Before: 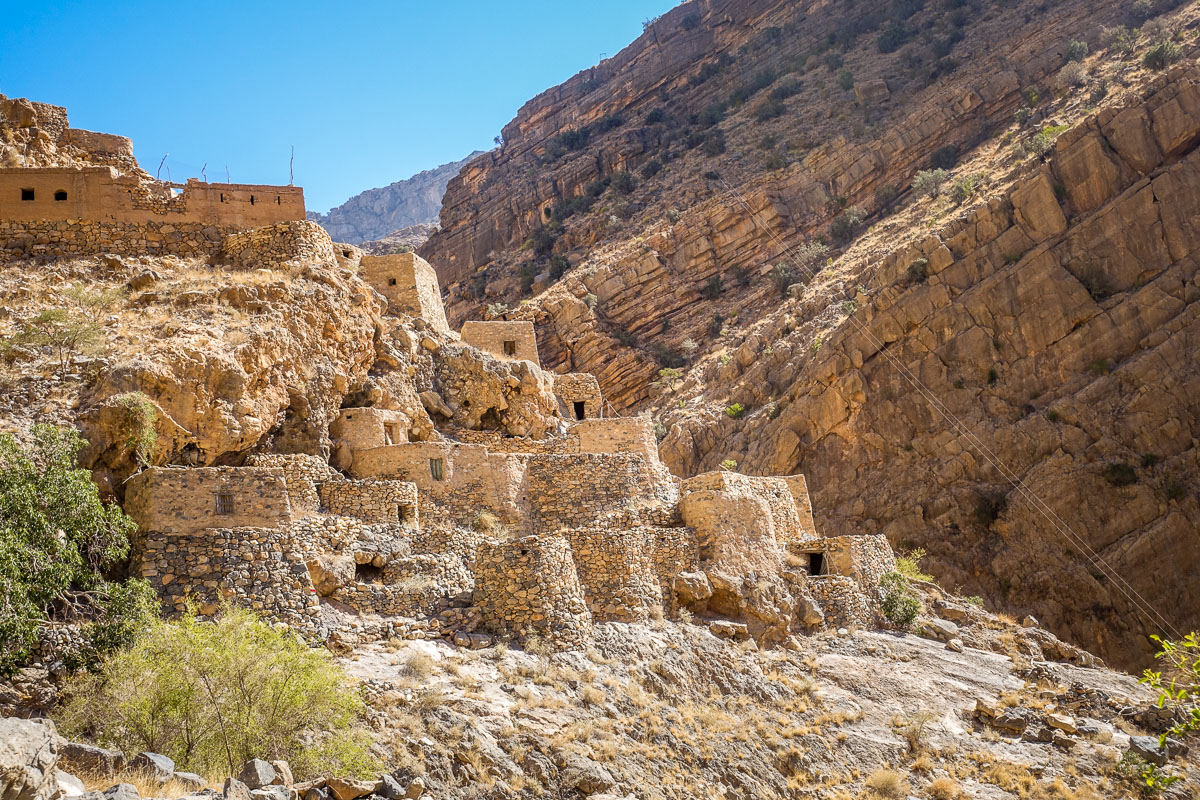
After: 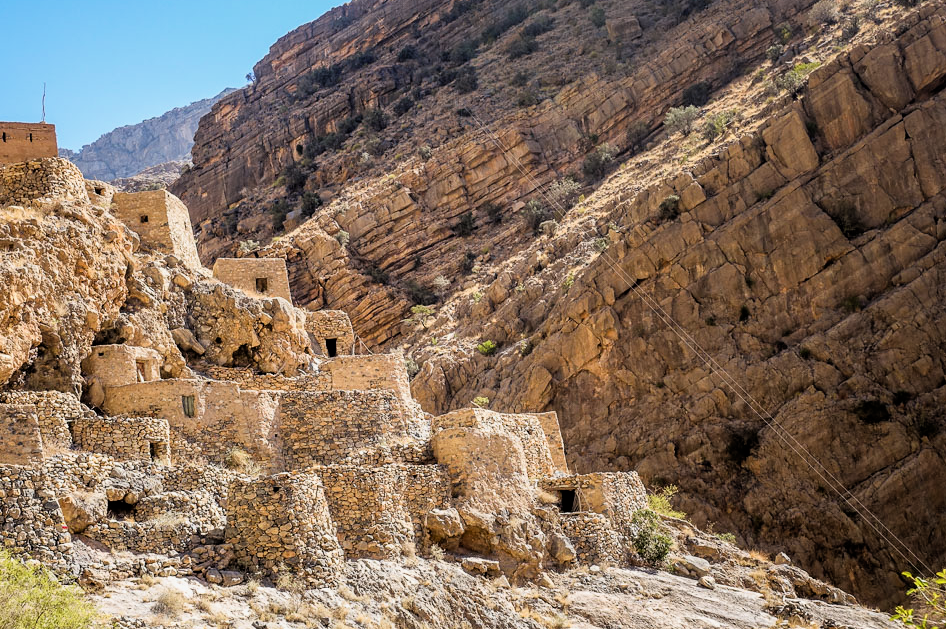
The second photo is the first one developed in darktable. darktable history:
crop and rotate: left 20.74%, top 7.912%, right 0.375%, bottom 13.378%
filmic rgb: black relative exposure -4.91 EV, white relative exposure 2.84 EV, hardness 3.7
